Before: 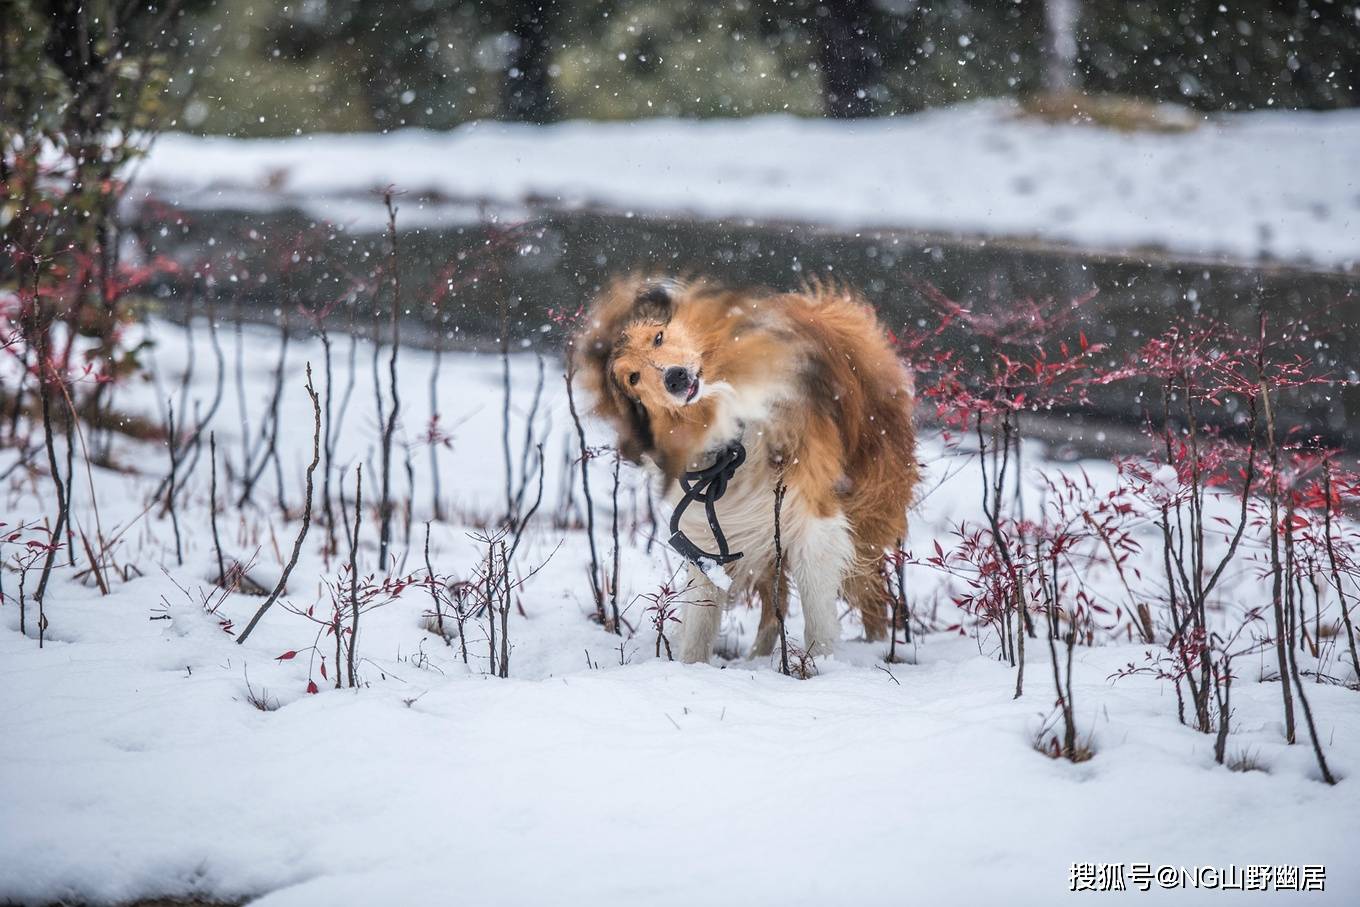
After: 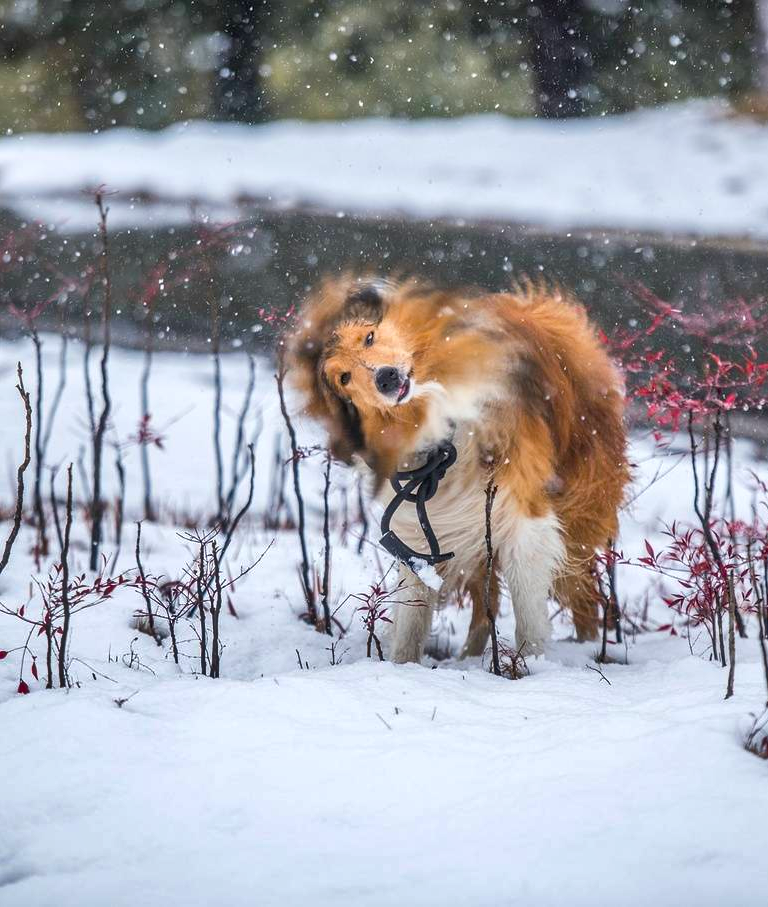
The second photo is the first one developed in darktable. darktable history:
exposure: black level correction 0.001, exposure 0.192 EV, compensate highlight preservation false
color balance rgb: linear chroma grading › global chroma 8.901%, perceptual saturation grading › global saturation 17.903%, perceptual brilliance grading › global brilliance 2.255%, perceptual brilliance grading › highlights -3.987%
crop: left 21.296%, right 22.212%
shadows and highlights: low approximation 0.01, soften with gaussian
